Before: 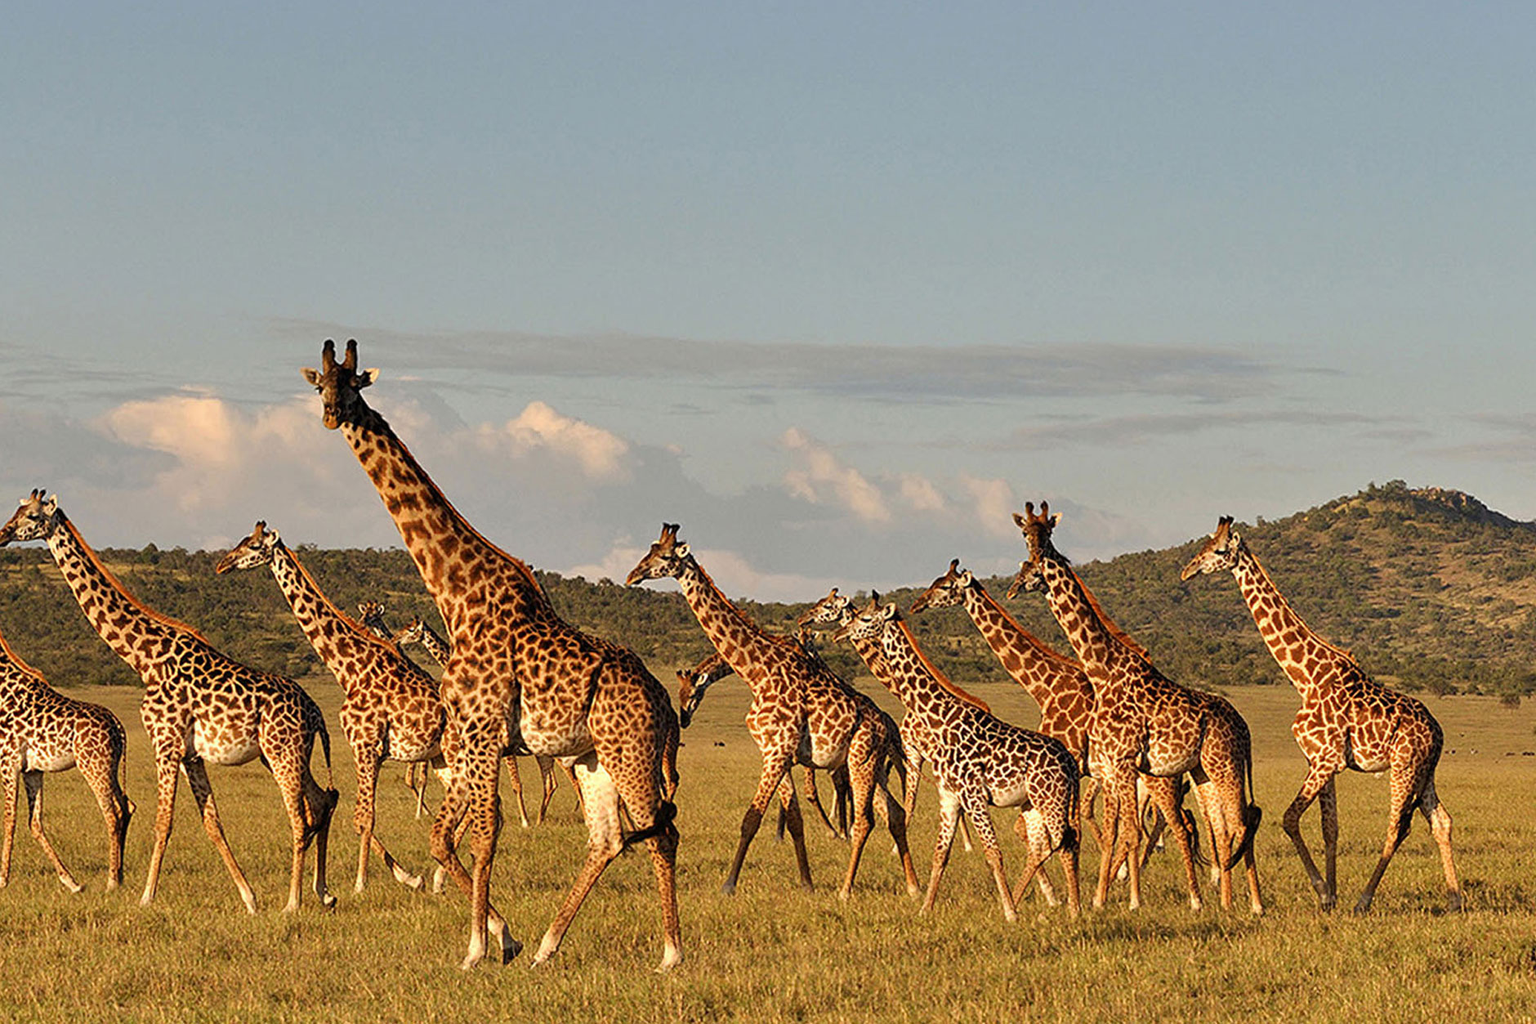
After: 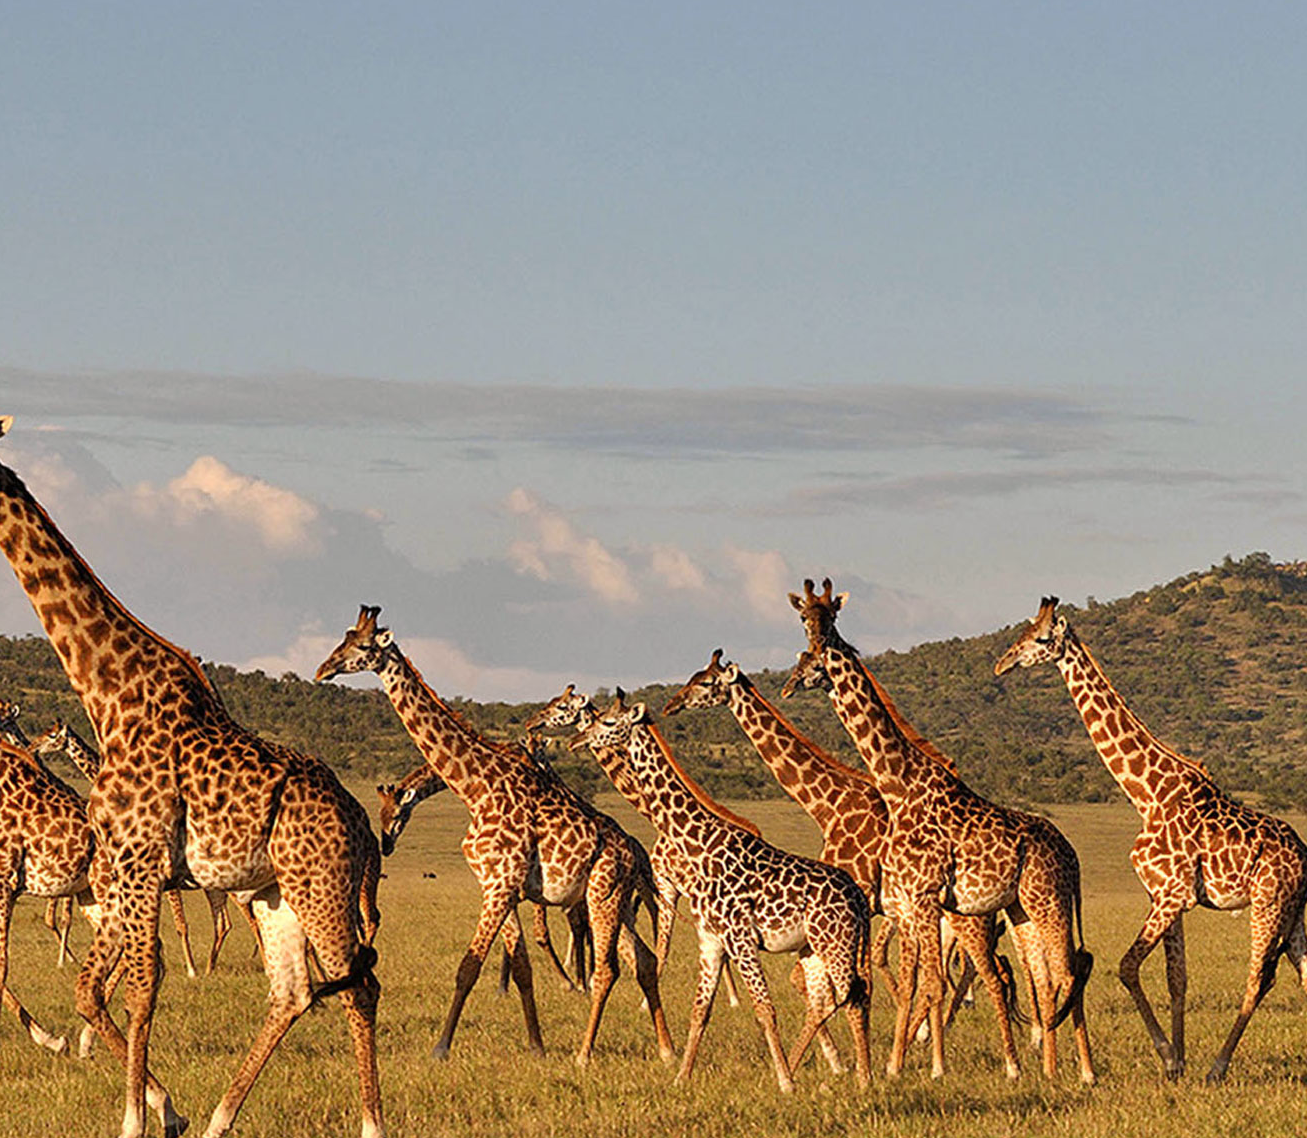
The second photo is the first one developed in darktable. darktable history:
white balance: red 1.009, blue 1.027
crop and rotate: left 24.034%, top 2.838%, right 6.406%, bottom 6.299%
